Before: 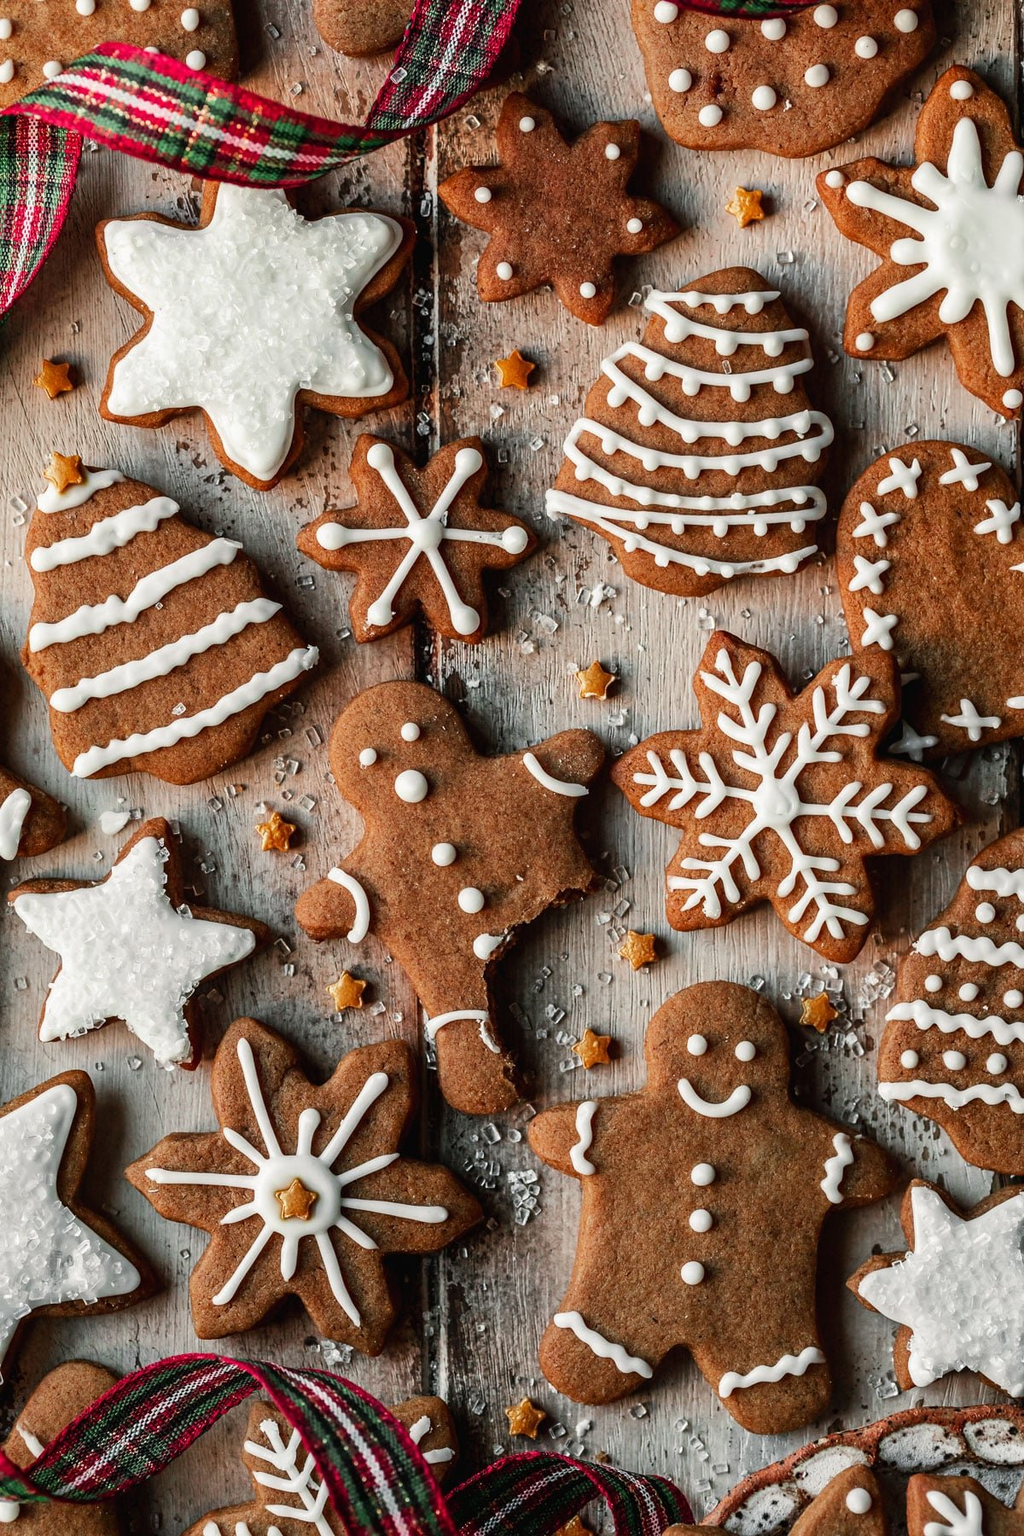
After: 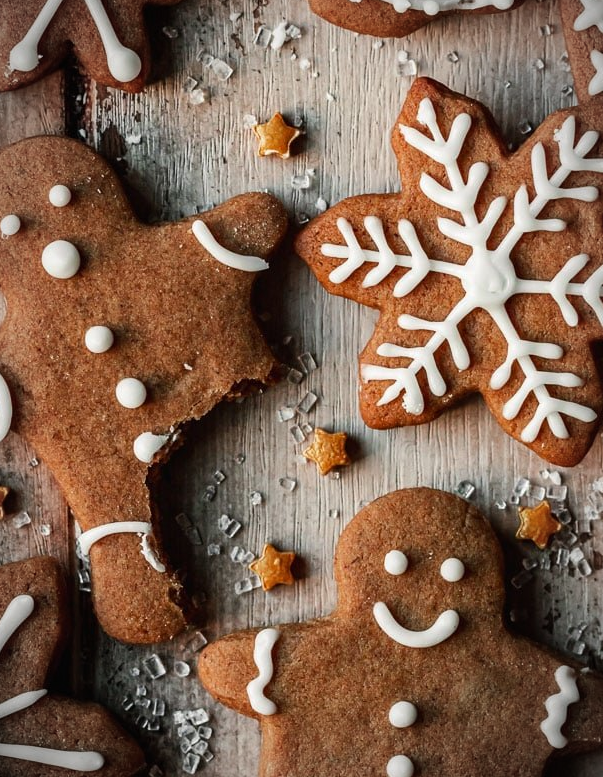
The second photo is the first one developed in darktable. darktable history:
vignetting: fall-off start 81.23%, fall-off radius 62.18%, brightness -0.575, automatic ratio true, width/height ratio 1.412
crop: left 35.108%, top 36.798%, right 14.622%, bottom 20.017%
